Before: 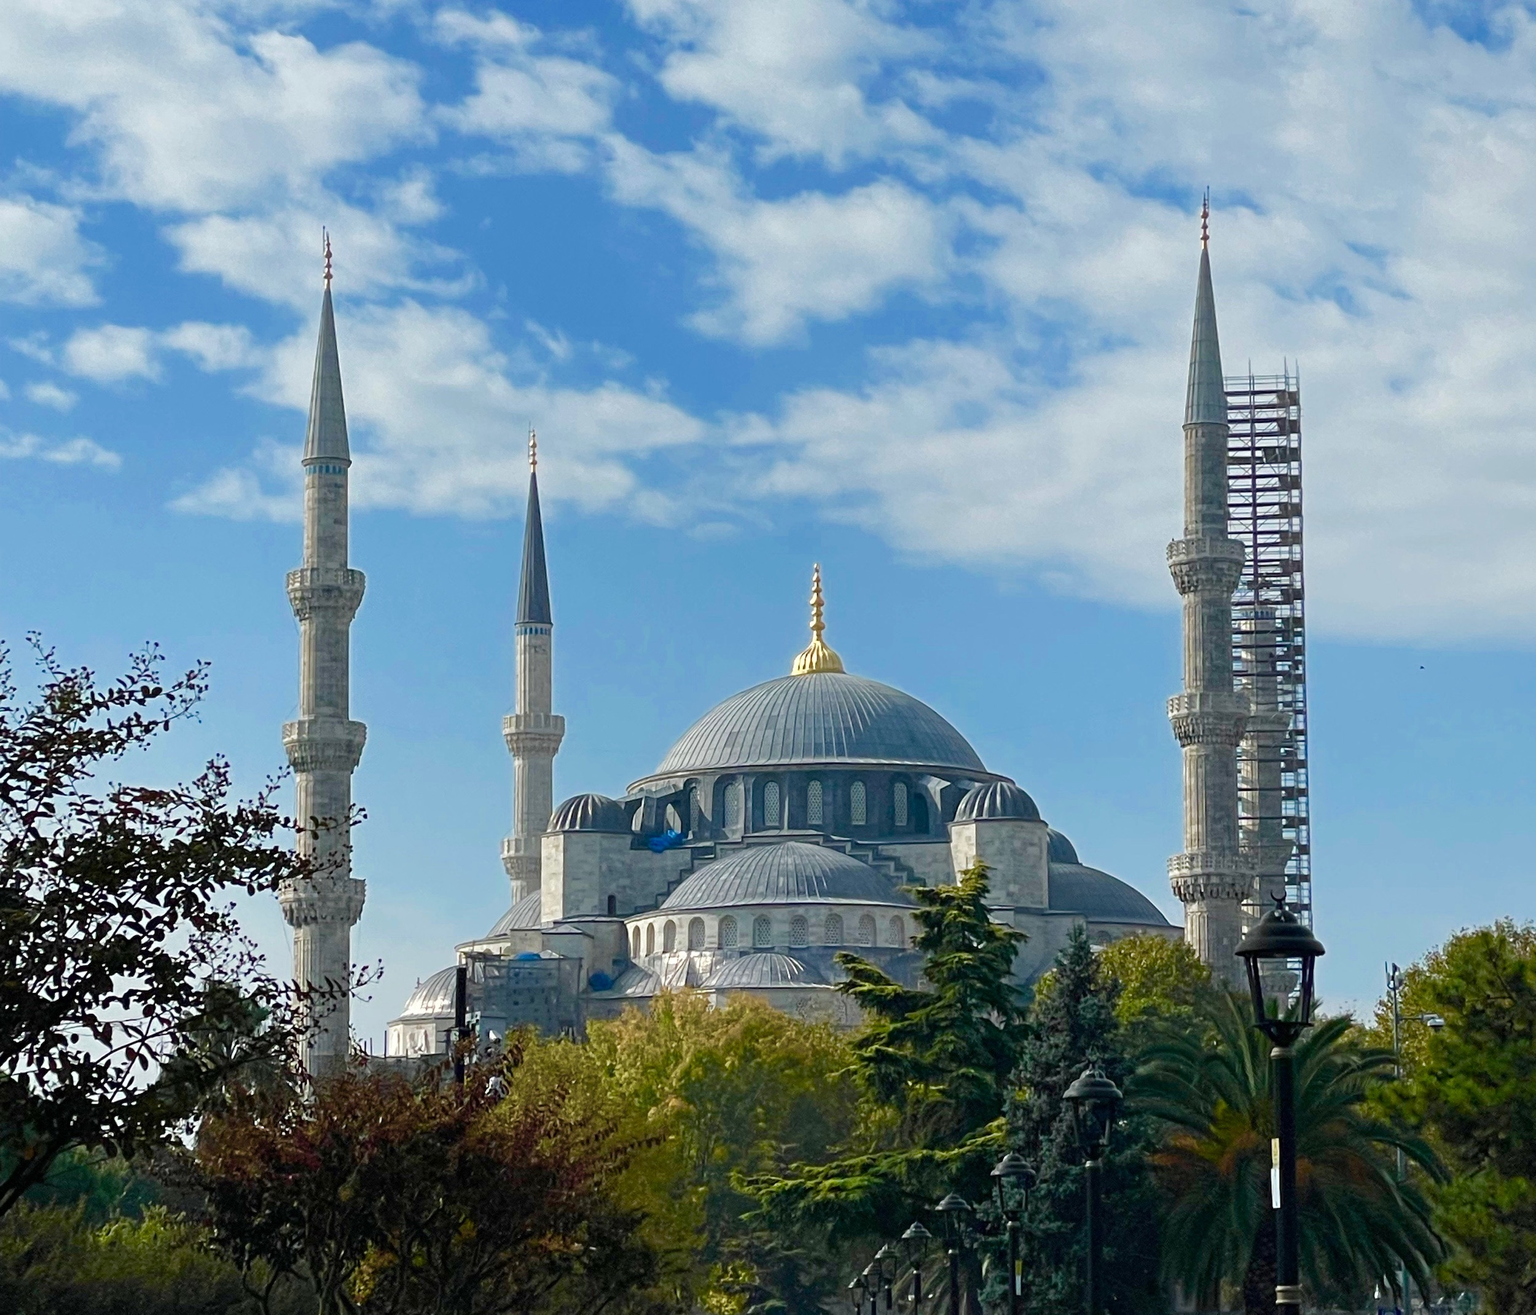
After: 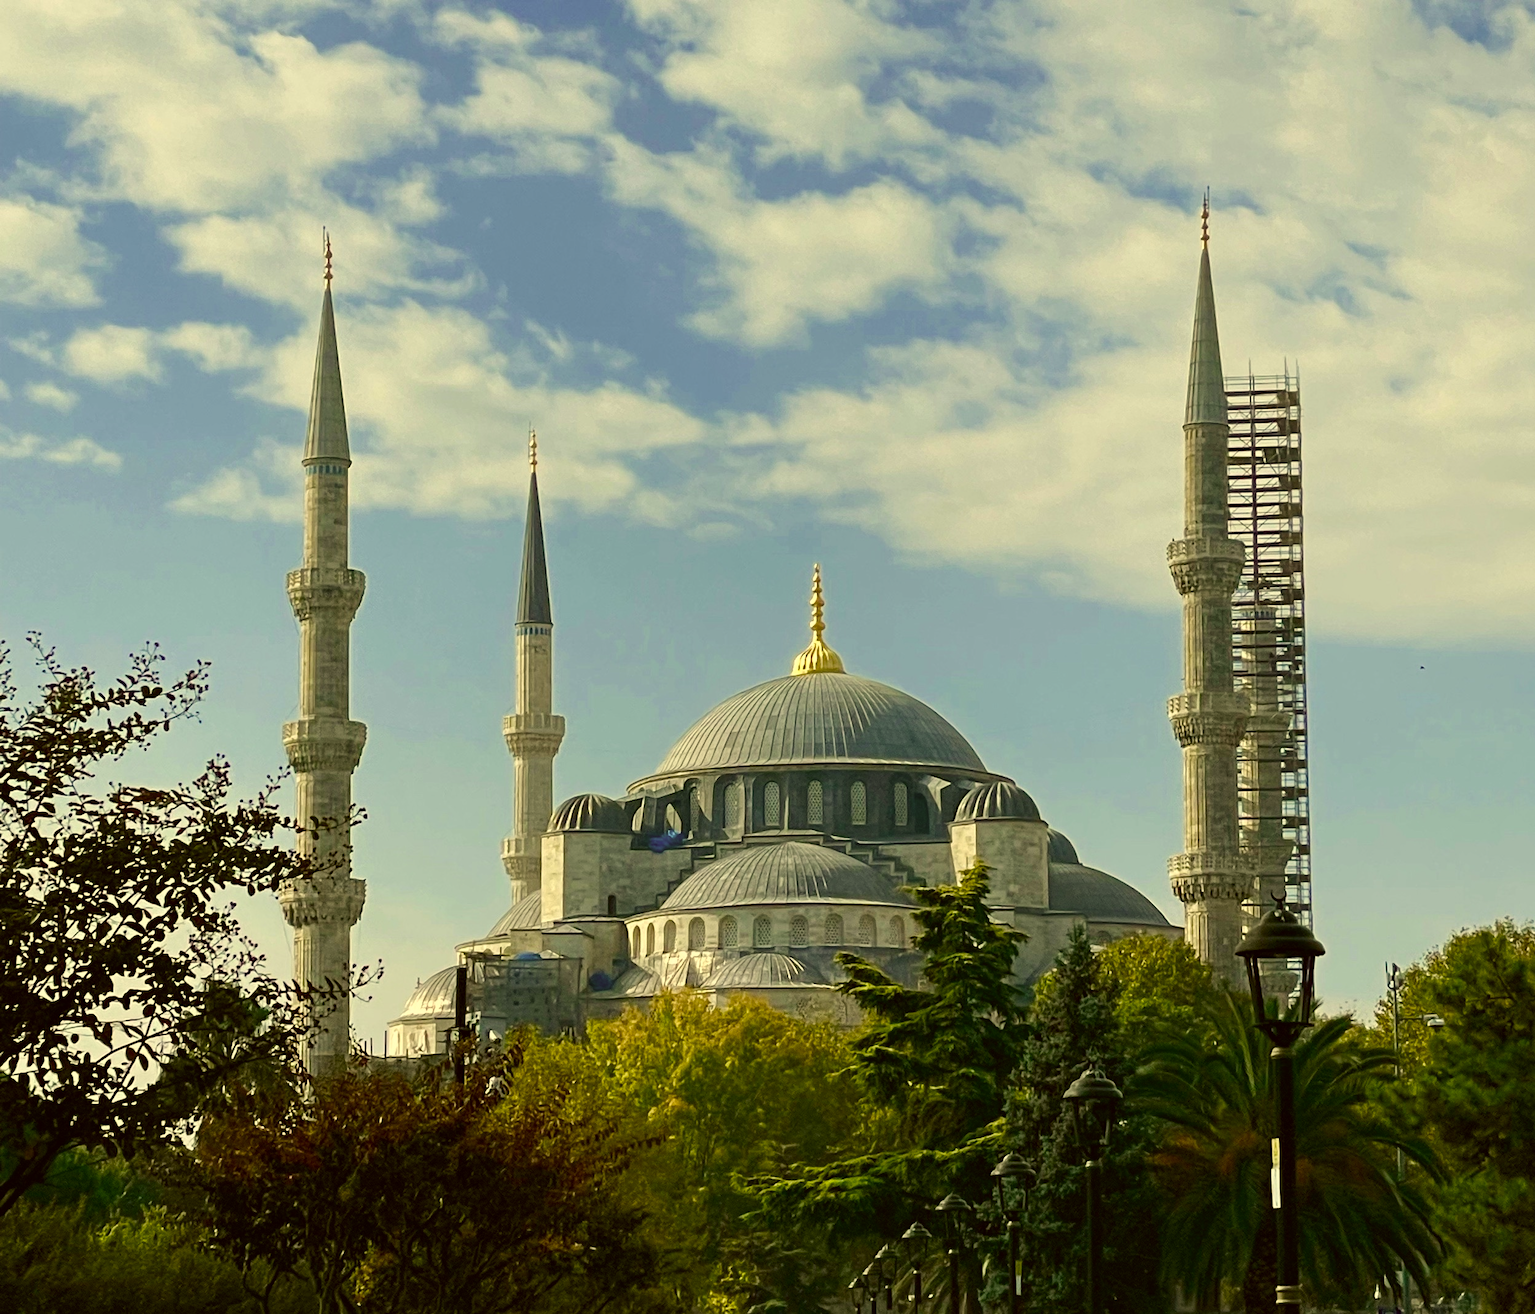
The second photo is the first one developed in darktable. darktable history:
color correction: highlights a* 0.162, highlights b* 29.53, shadows a* -0.162, shadows b* 21.09
contrast brightness saturation: contrast 0.14
